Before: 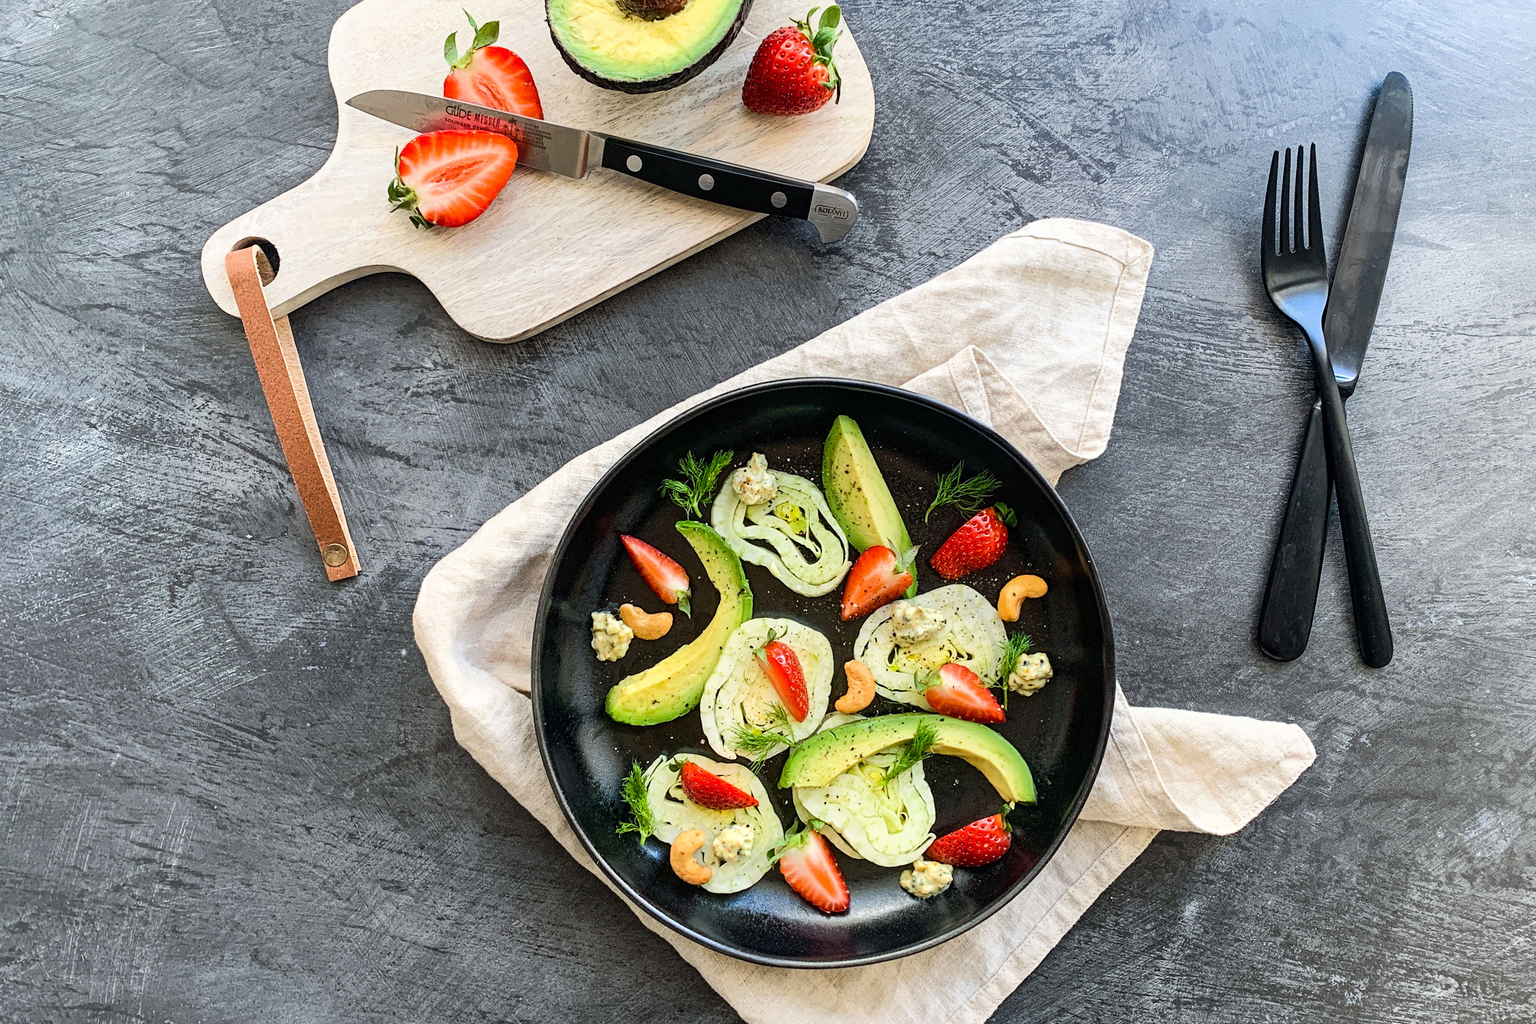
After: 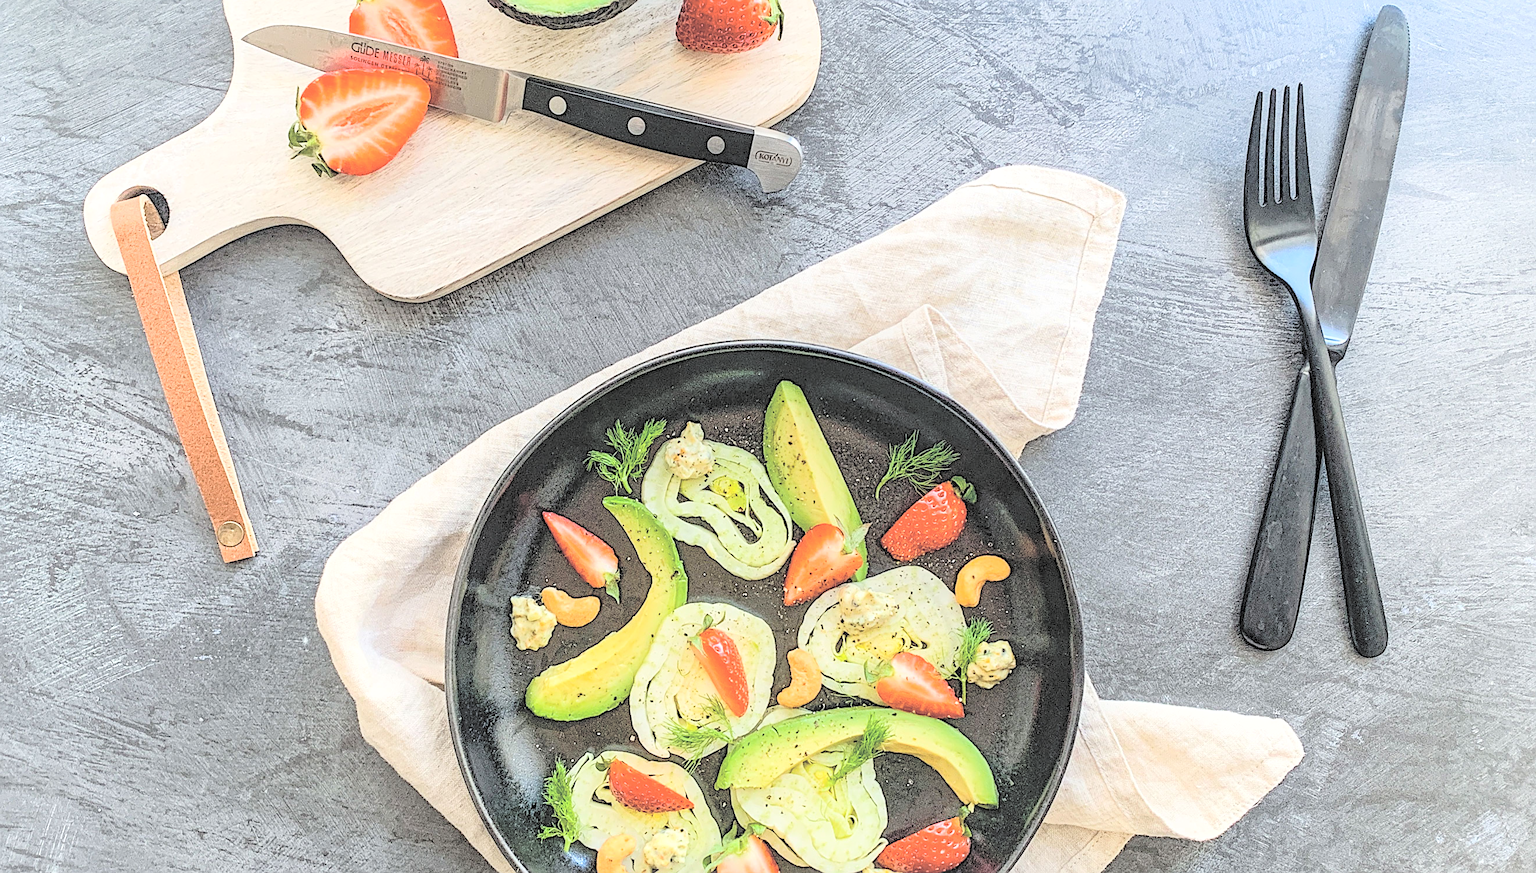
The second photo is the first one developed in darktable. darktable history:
crop: left 8.155%, top 6.611%, bottom 15.385%
sharpen: on, module defaults
exposure: exposure -0.151 EV, compensate highlight preservation false
local contrast: on, module defaults
contrast brightness saturation: brightness 1
